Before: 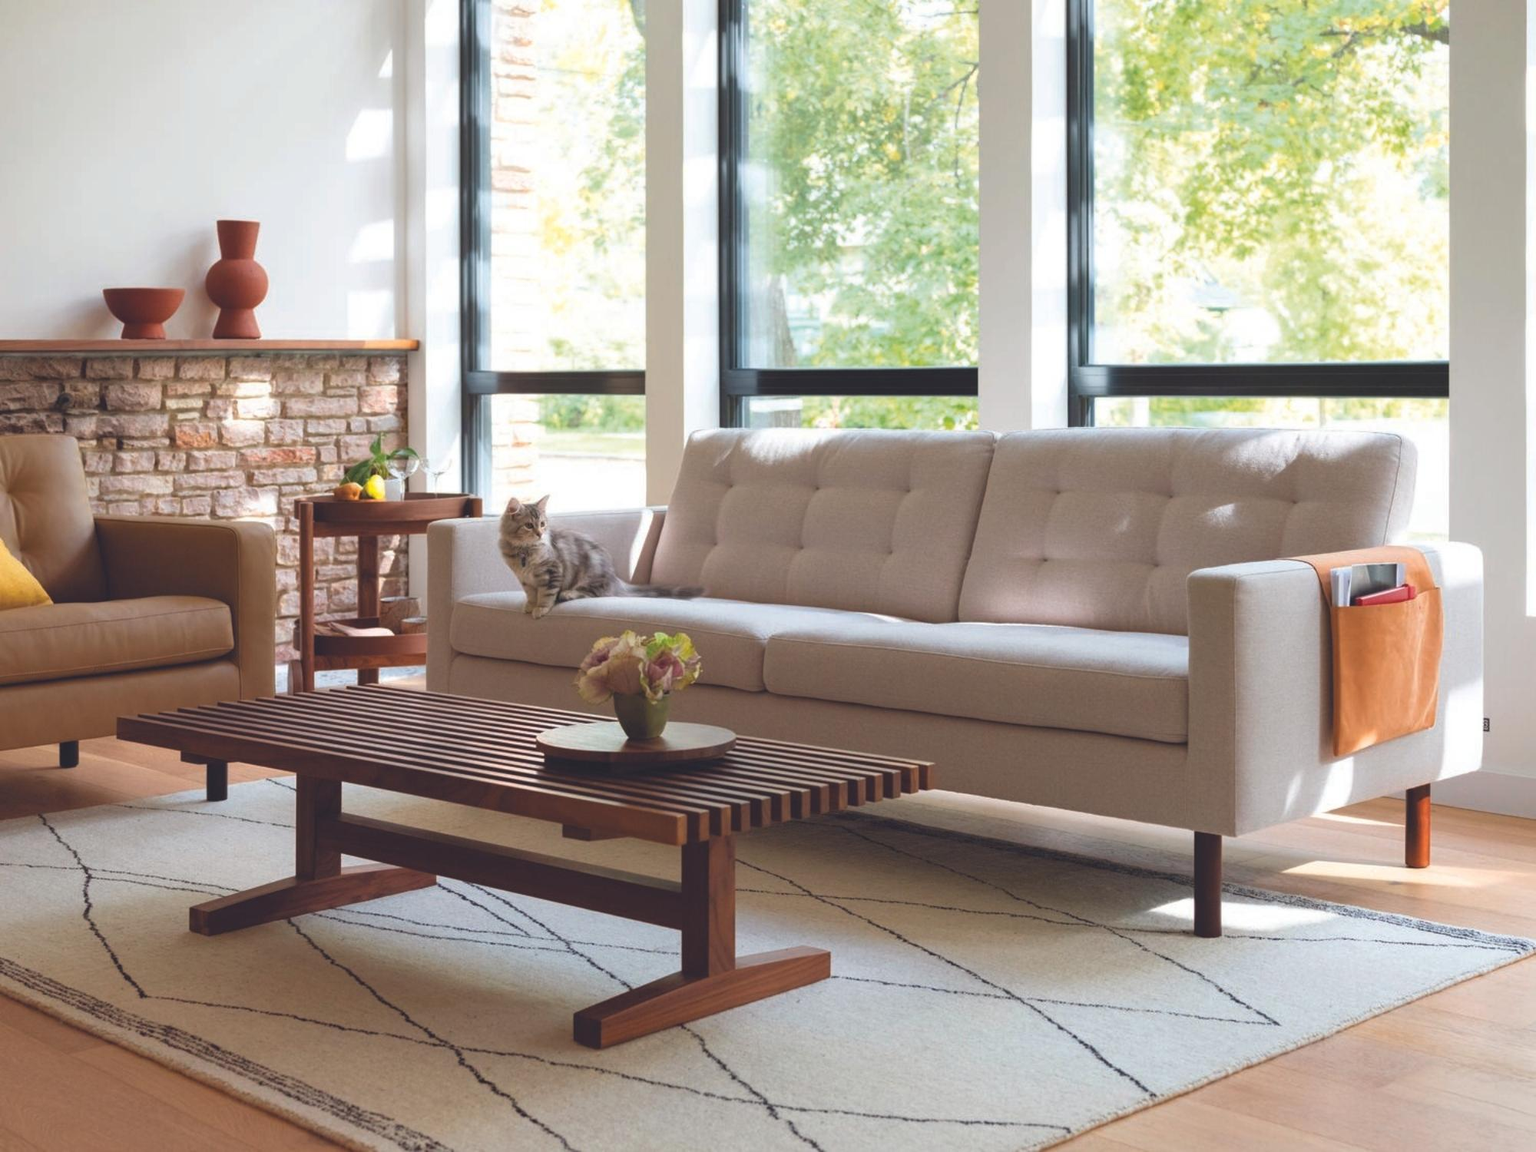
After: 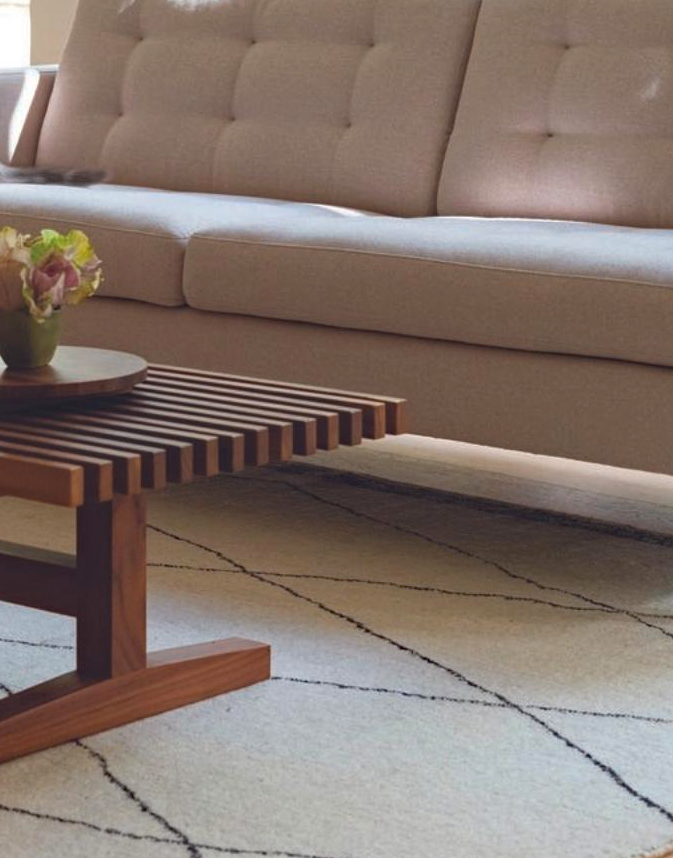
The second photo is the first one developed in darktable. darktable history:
haze removal: on, module defaults
crop: left 40.579%, top 39.601%, right 25.747%, bottom 3.138%
